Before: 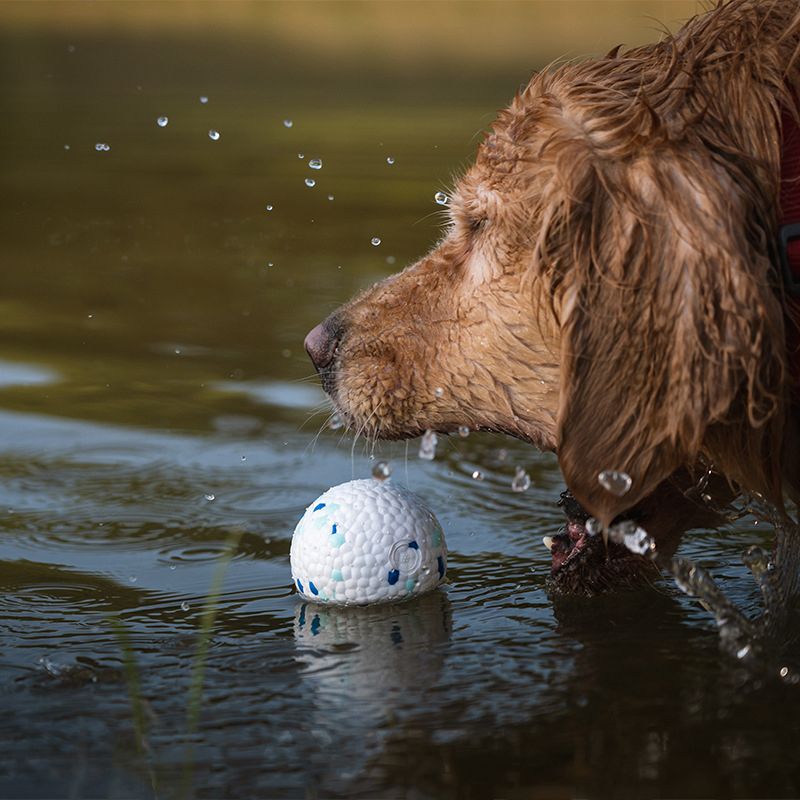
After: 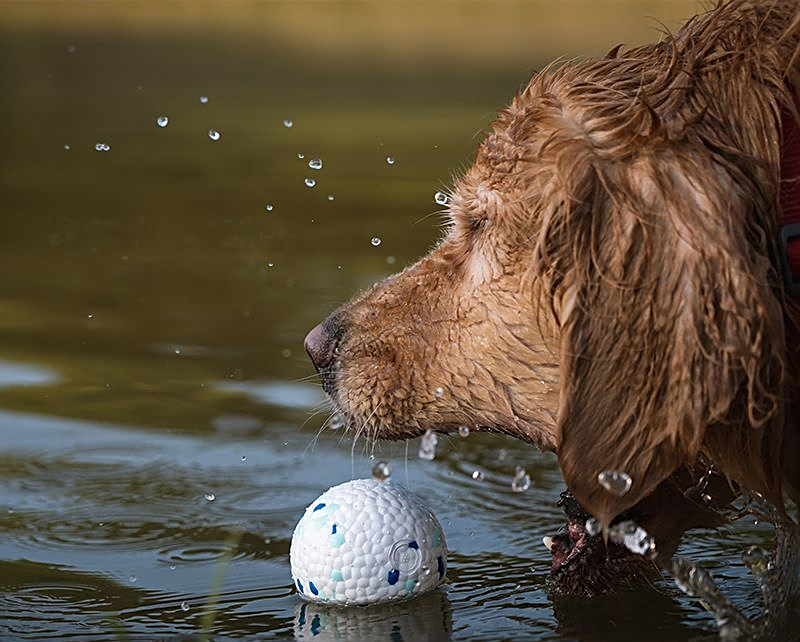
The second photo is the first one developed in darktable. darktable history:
sharpen: on, module defaults
crop: bottom 19.644%
